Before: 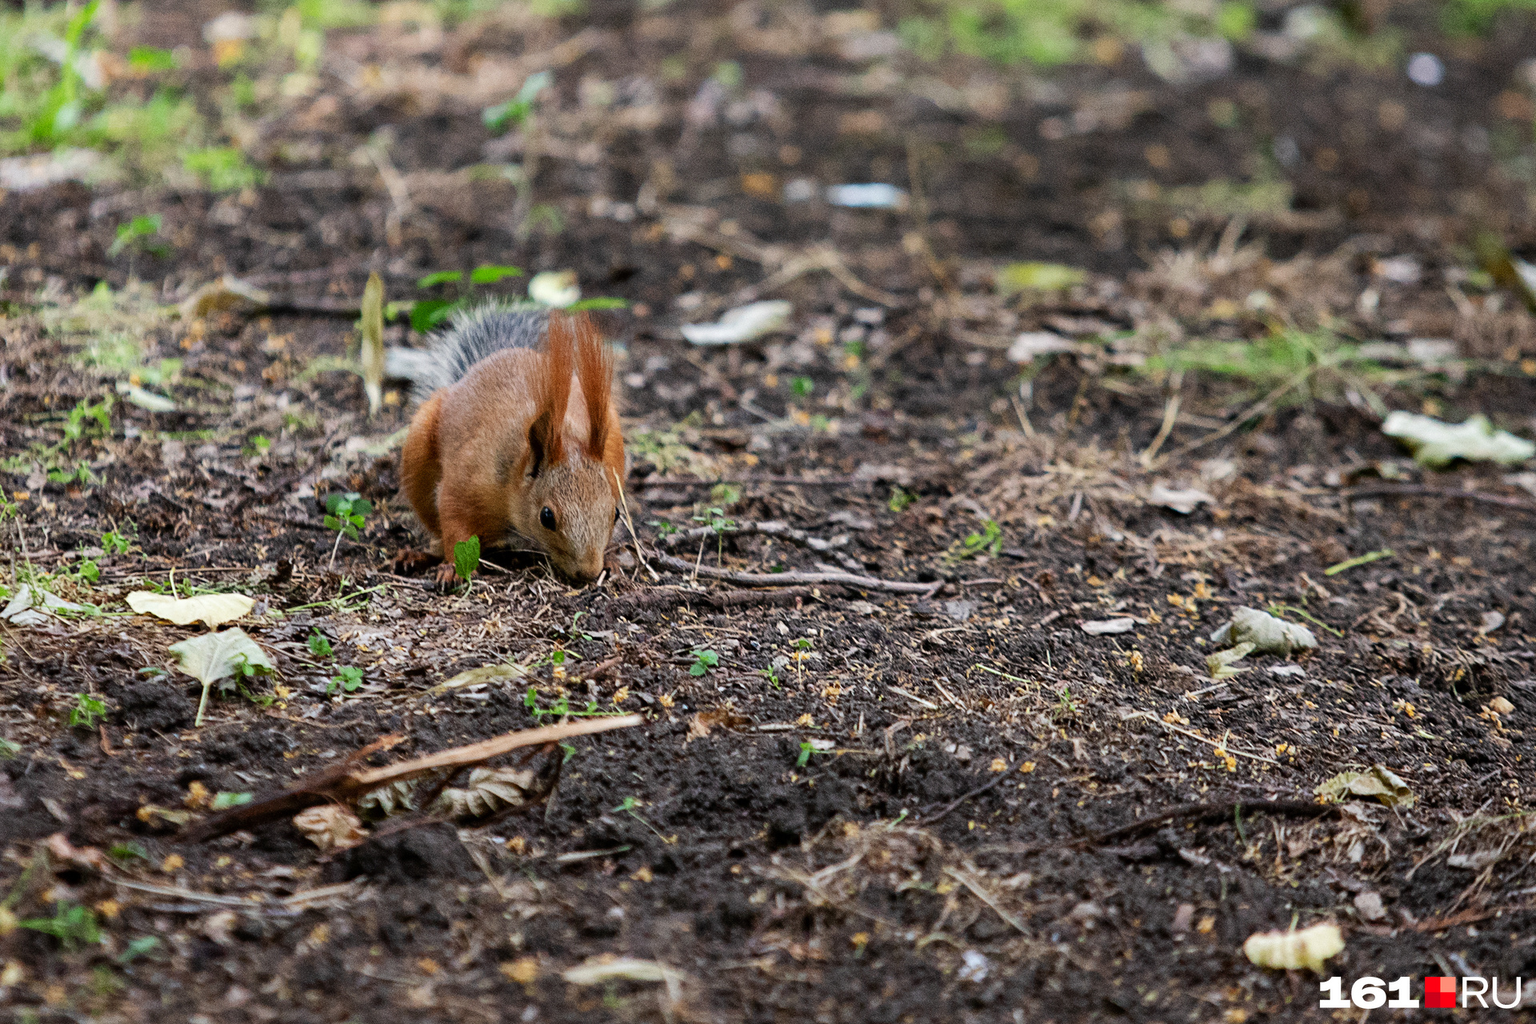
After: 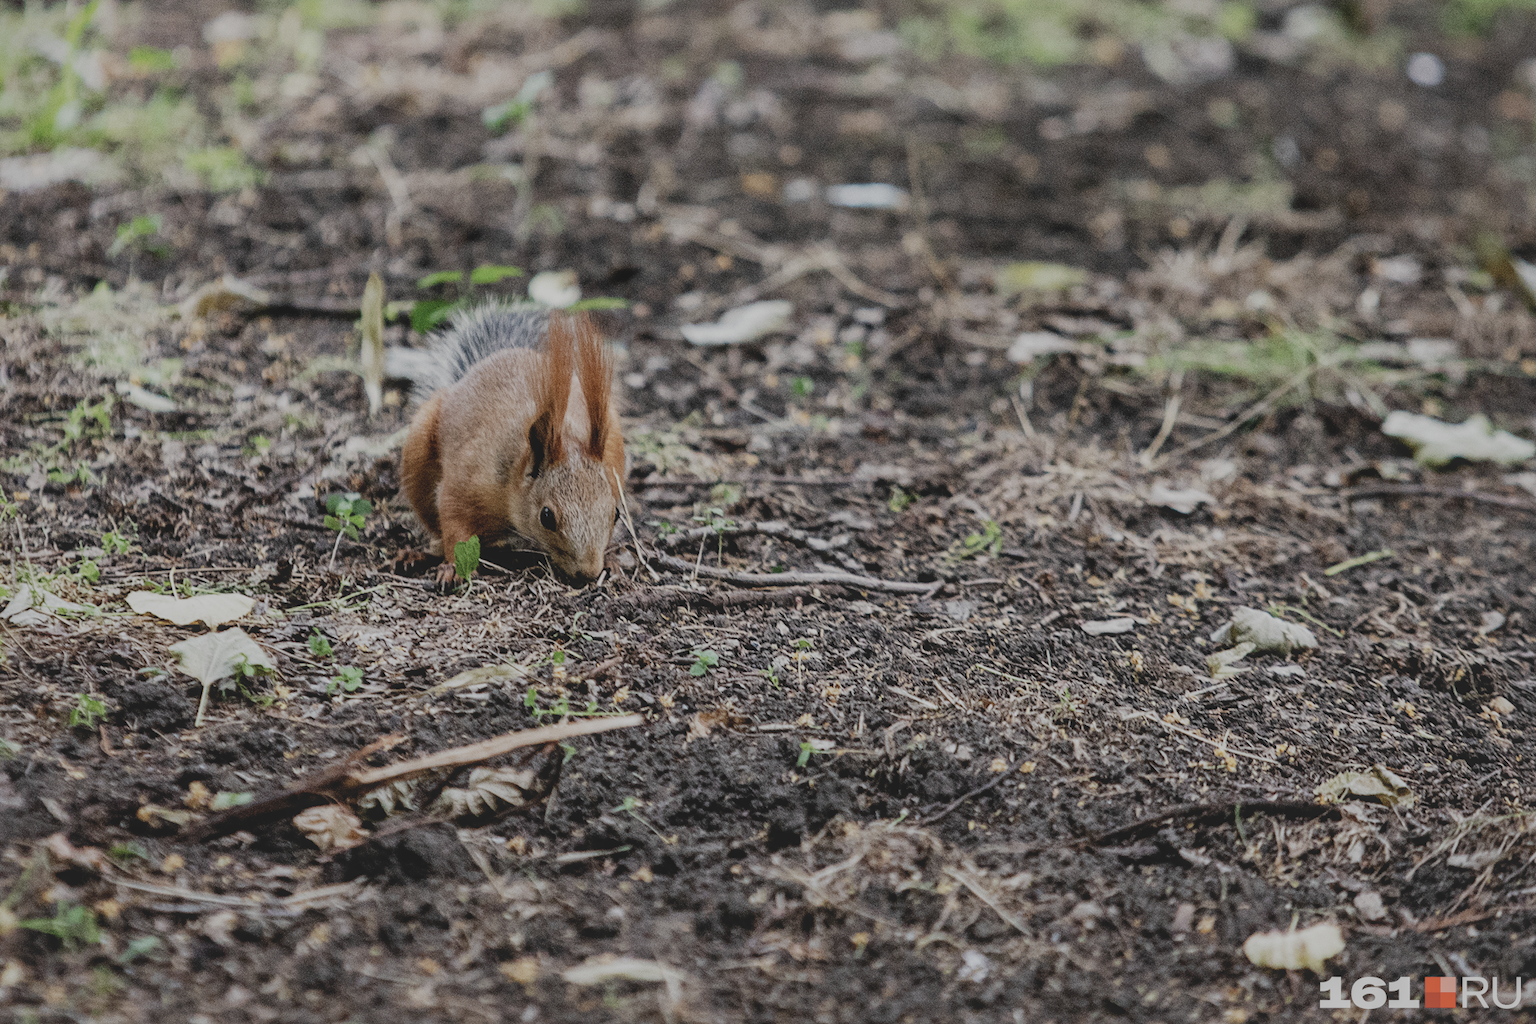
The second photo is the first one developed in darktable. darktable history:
contrast brightness saturation: contrast -0.242, saturation -0.429
shadows and highlights: on, module defaults
local contrast: detail 130%
filmic rgb: black relative exposure -8.03 EV, white relative exposure 3.9 EV, hardness 4.22, add noise in highlights 0, preserve chrominance no, color science v3 (2019), use custom middle-gray values true, iterations of high-quality reconstruction 0, contrast in highlights soft
